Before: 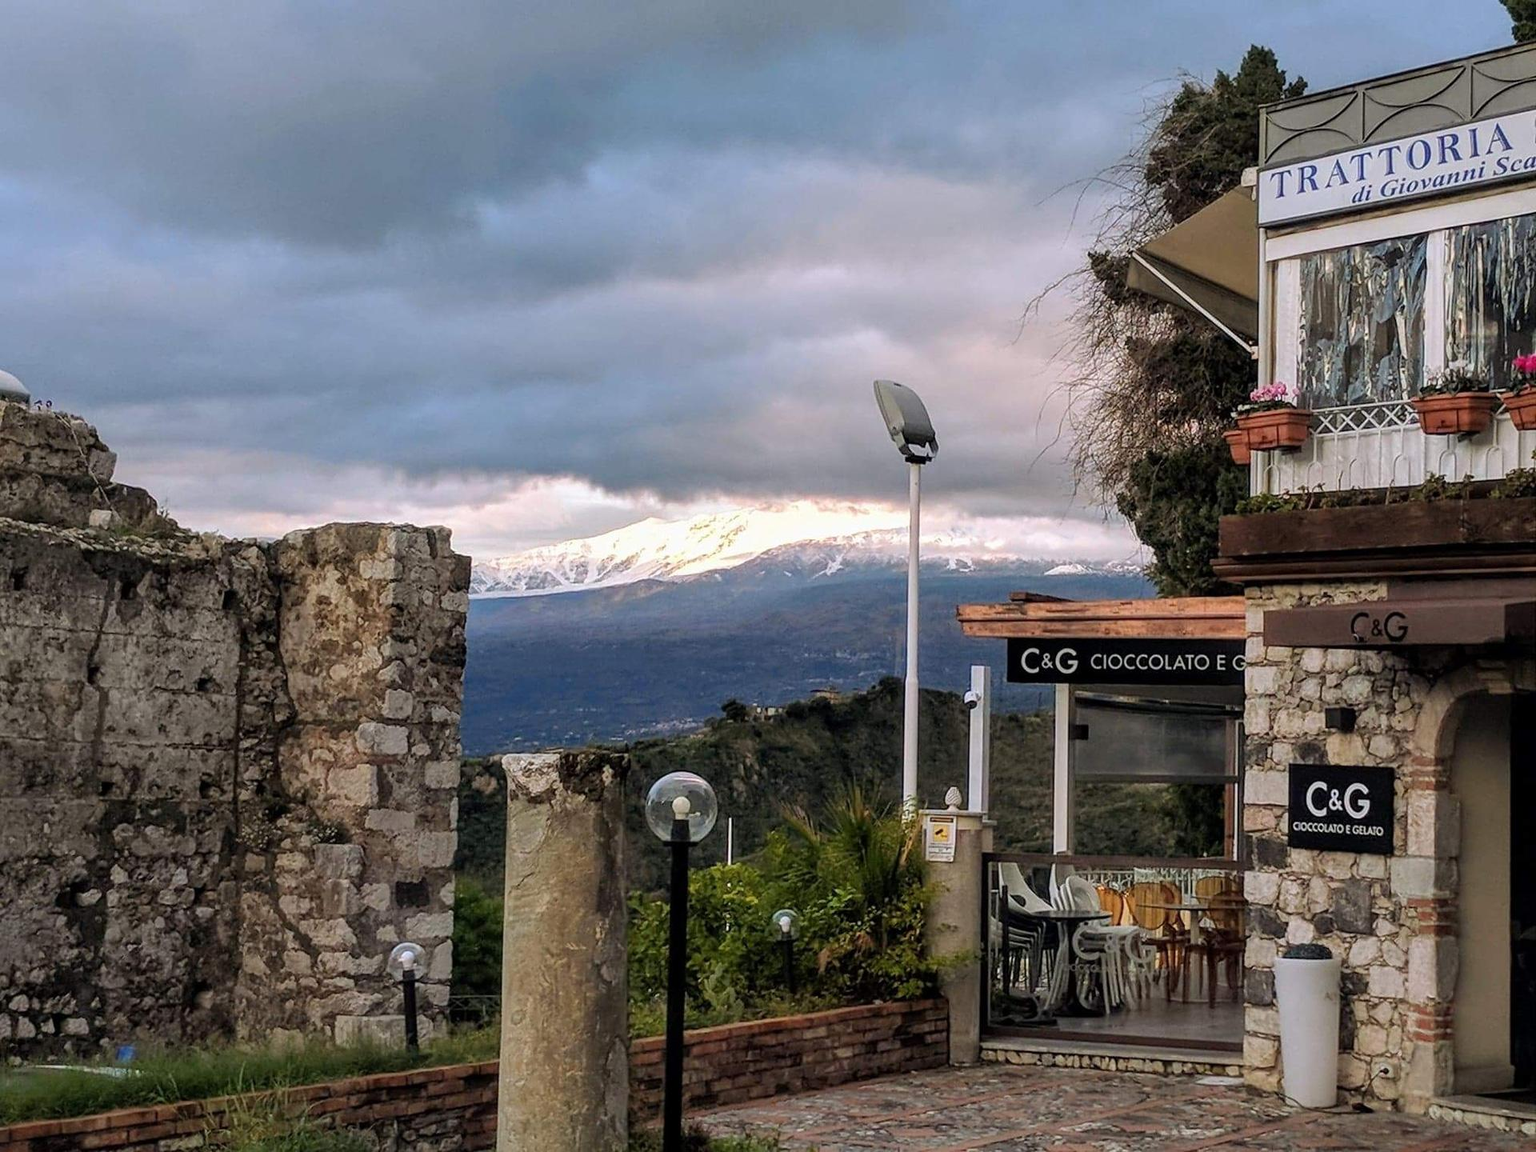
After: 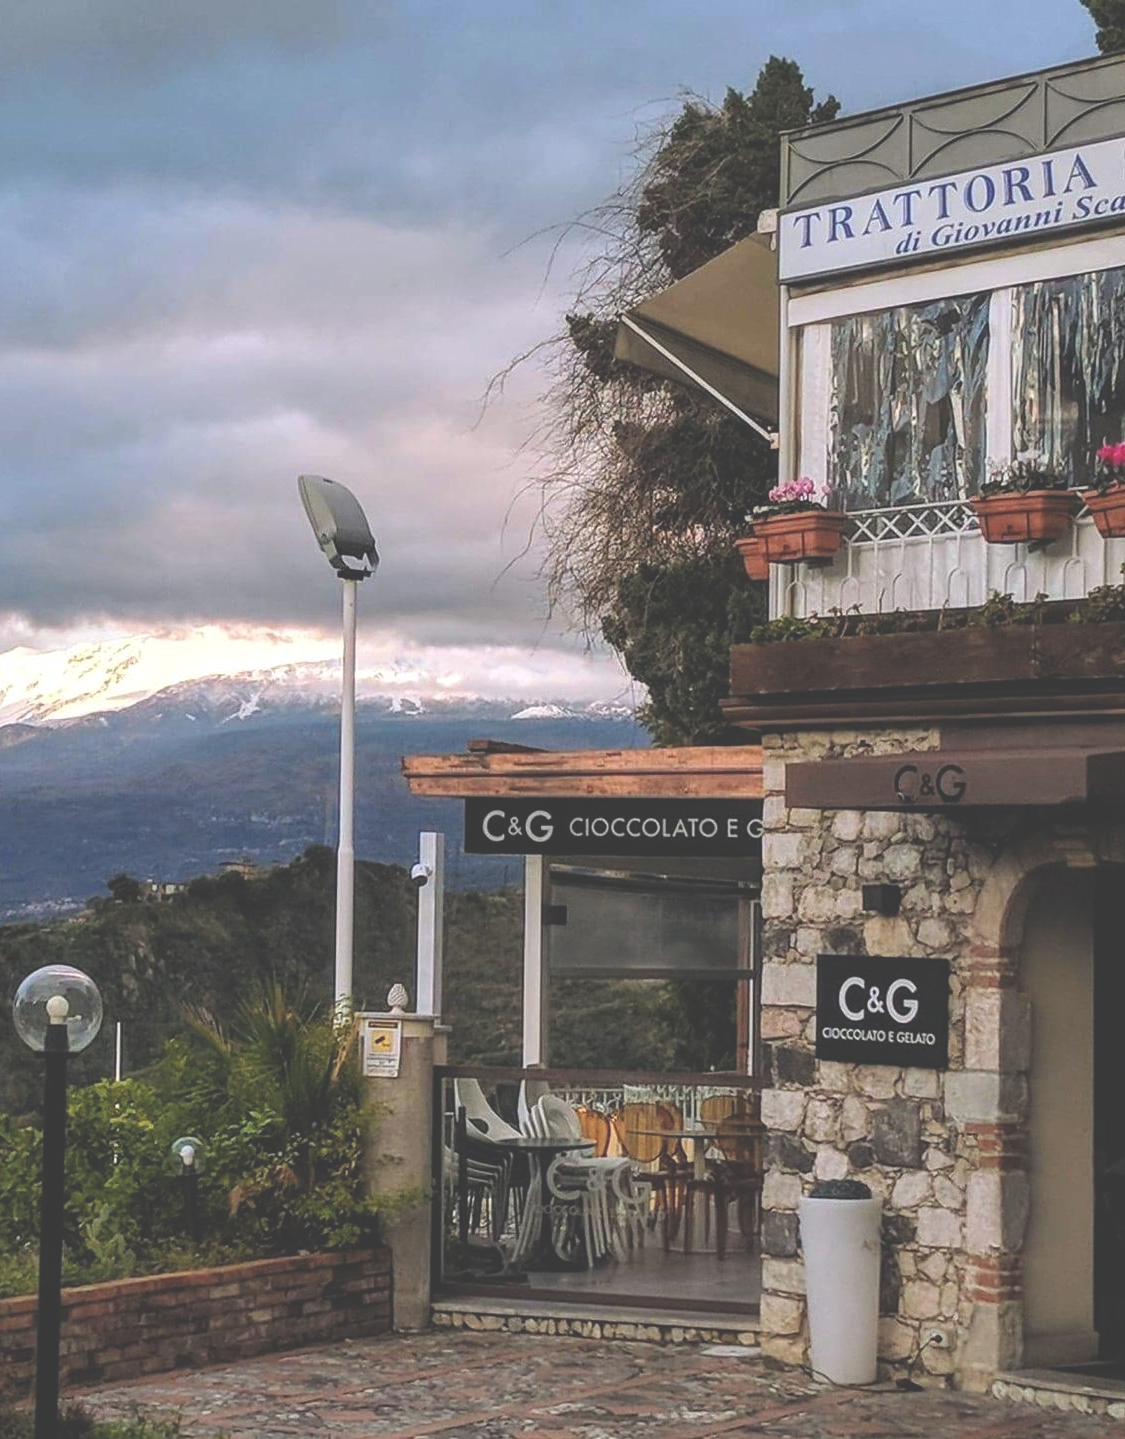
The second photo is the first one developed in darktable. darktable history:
exposure: black level correction -0.041, exposure 0.064 EV, compensate highlight preservation false
crop: left 41.402%
